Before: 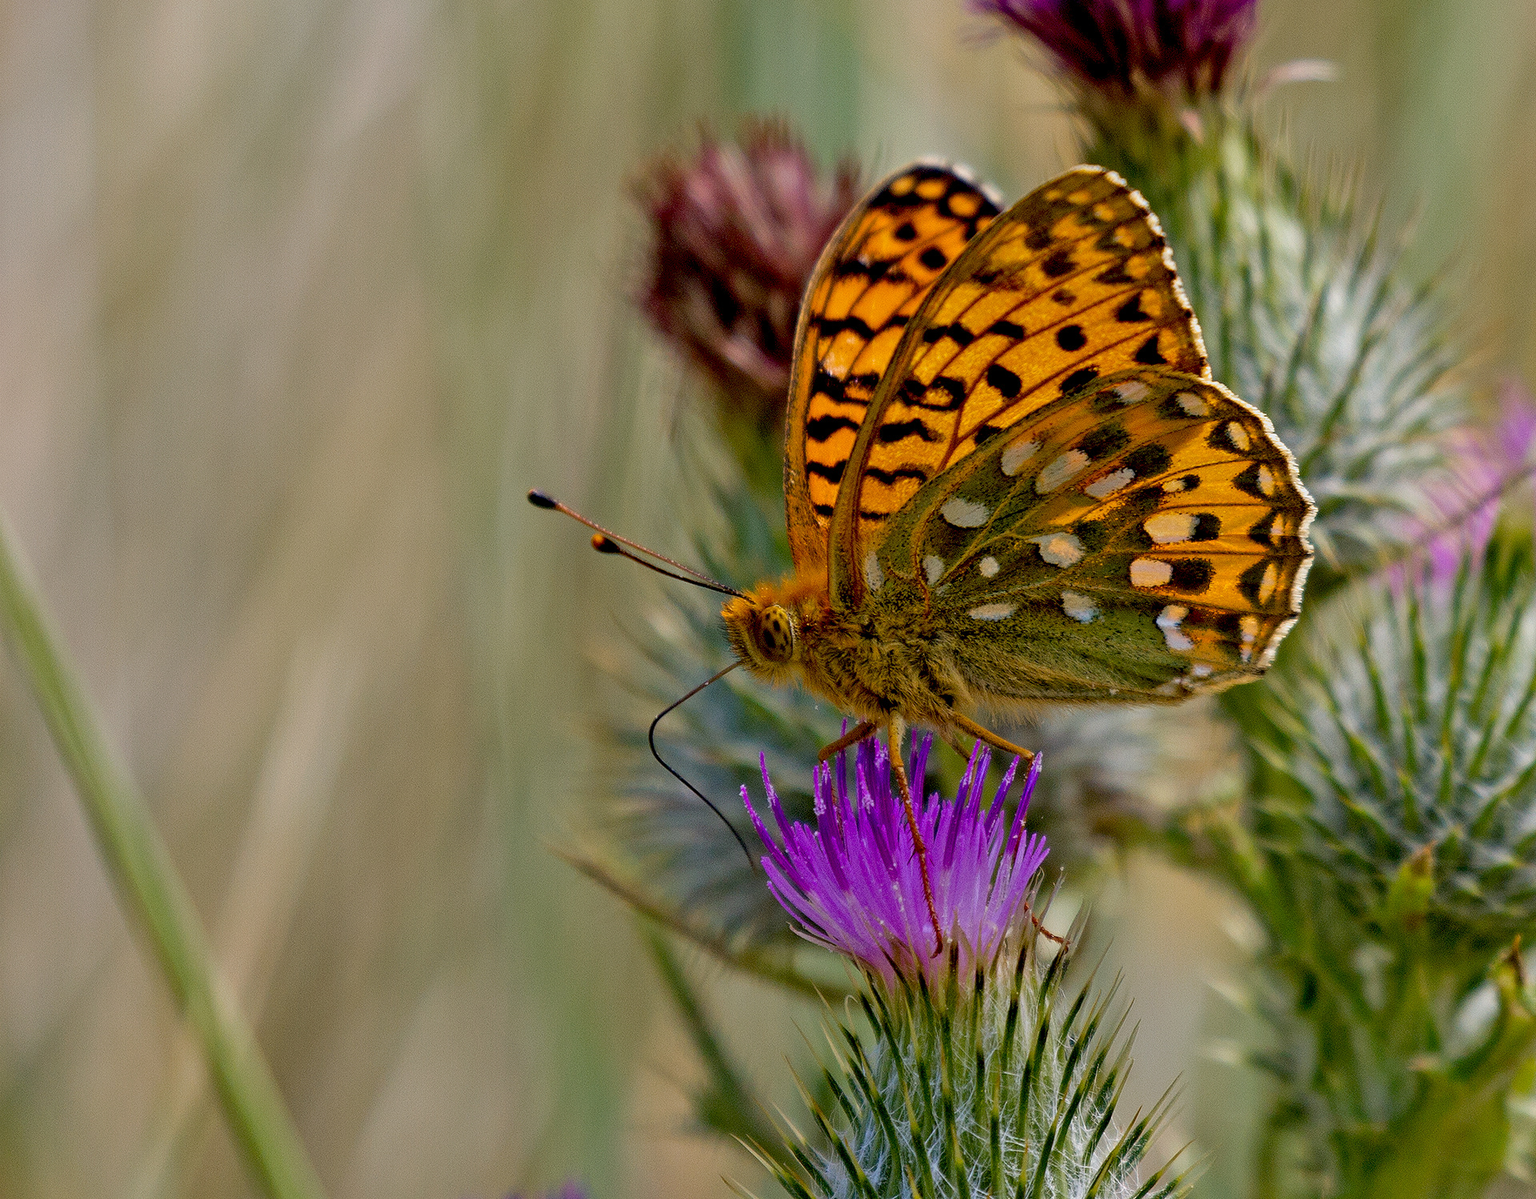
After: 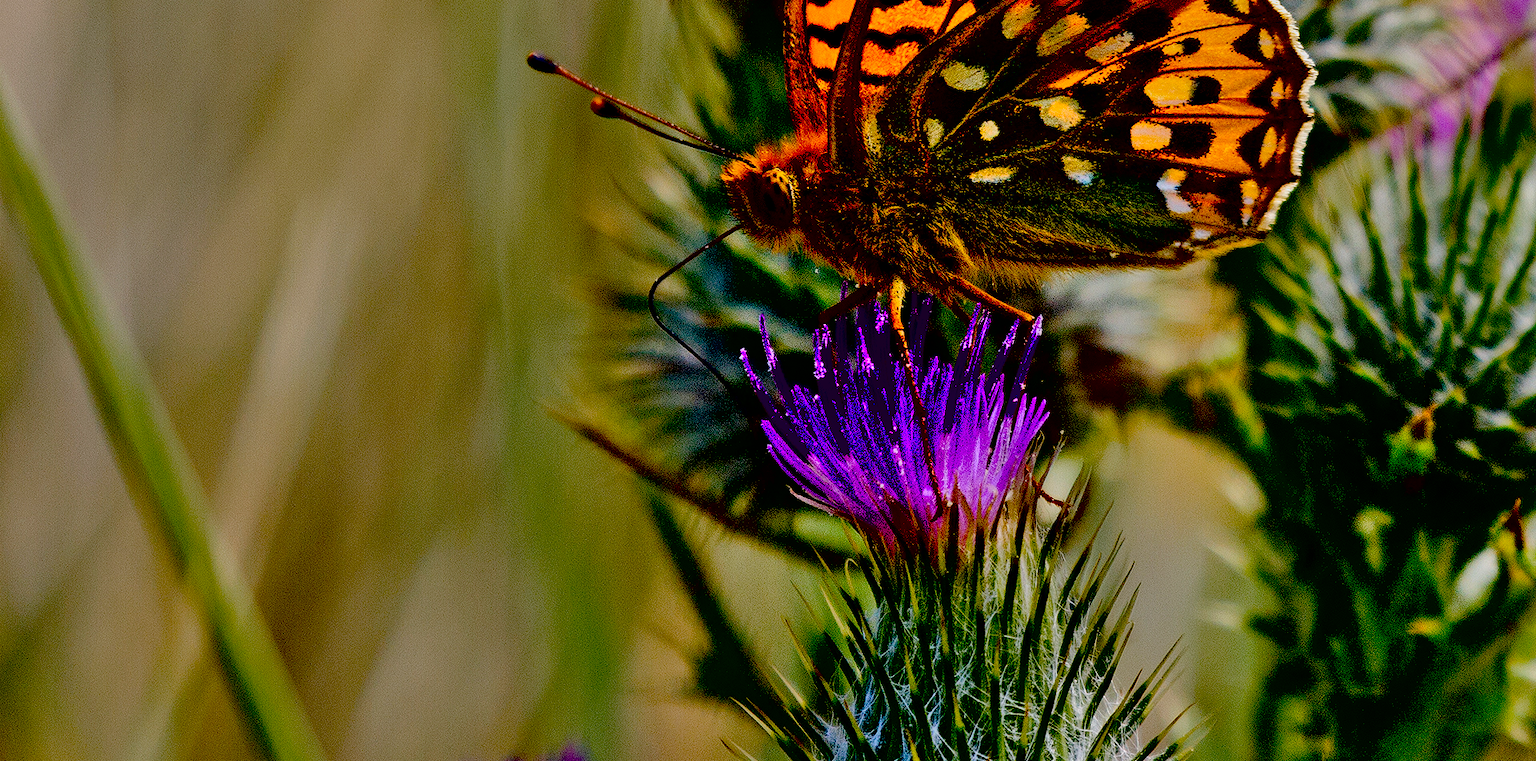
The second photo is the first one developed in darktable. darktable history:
shadows and highlights: low approximation 0.01, soften with gaussian
exposure: black level correction 0.1, exposure -0.092 EV, compensate highlight preservation false
crop and rotate: top 36.435%
